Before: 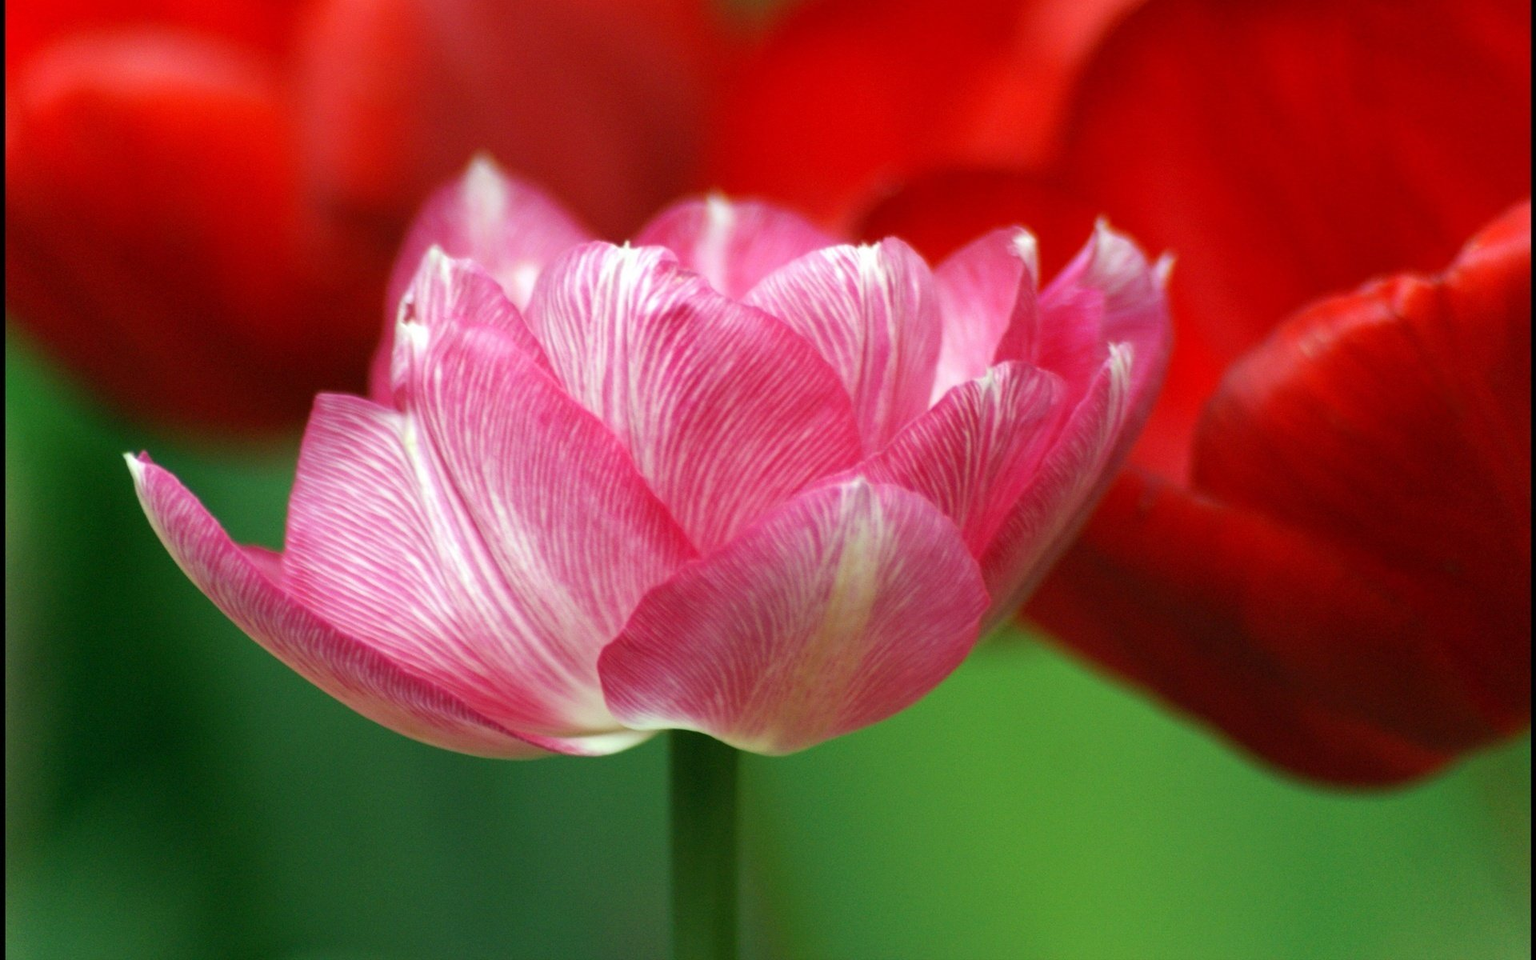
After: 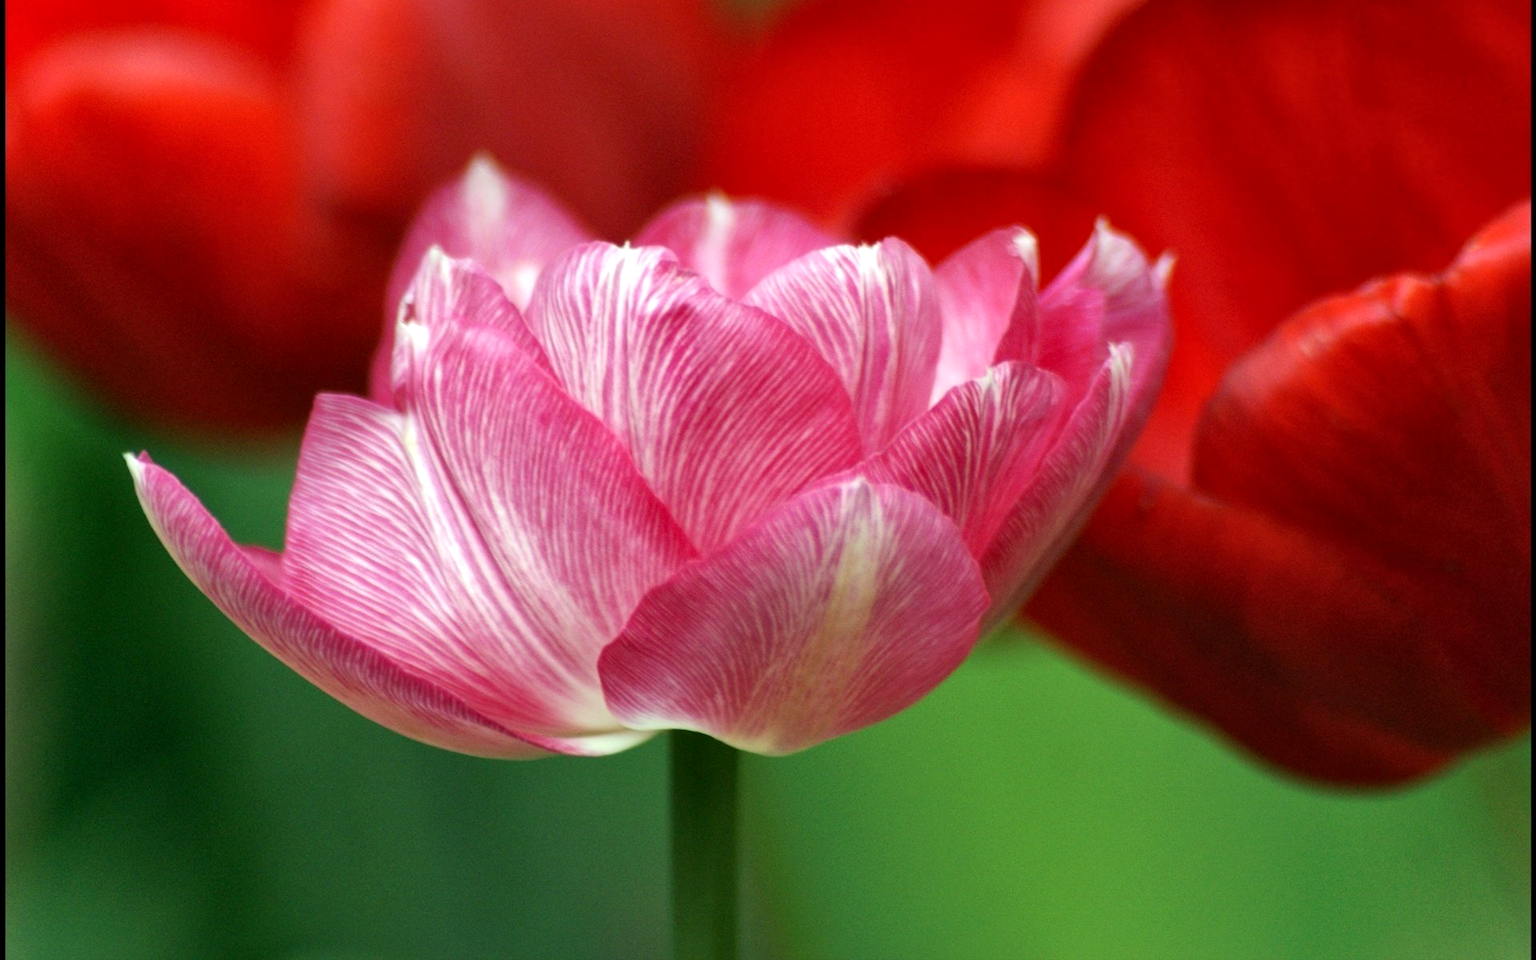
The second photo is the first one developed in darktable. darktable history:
local contrast: mode bilateral grid, contrast 19, coarseness 49, detail 129%, midtone range 0.2
